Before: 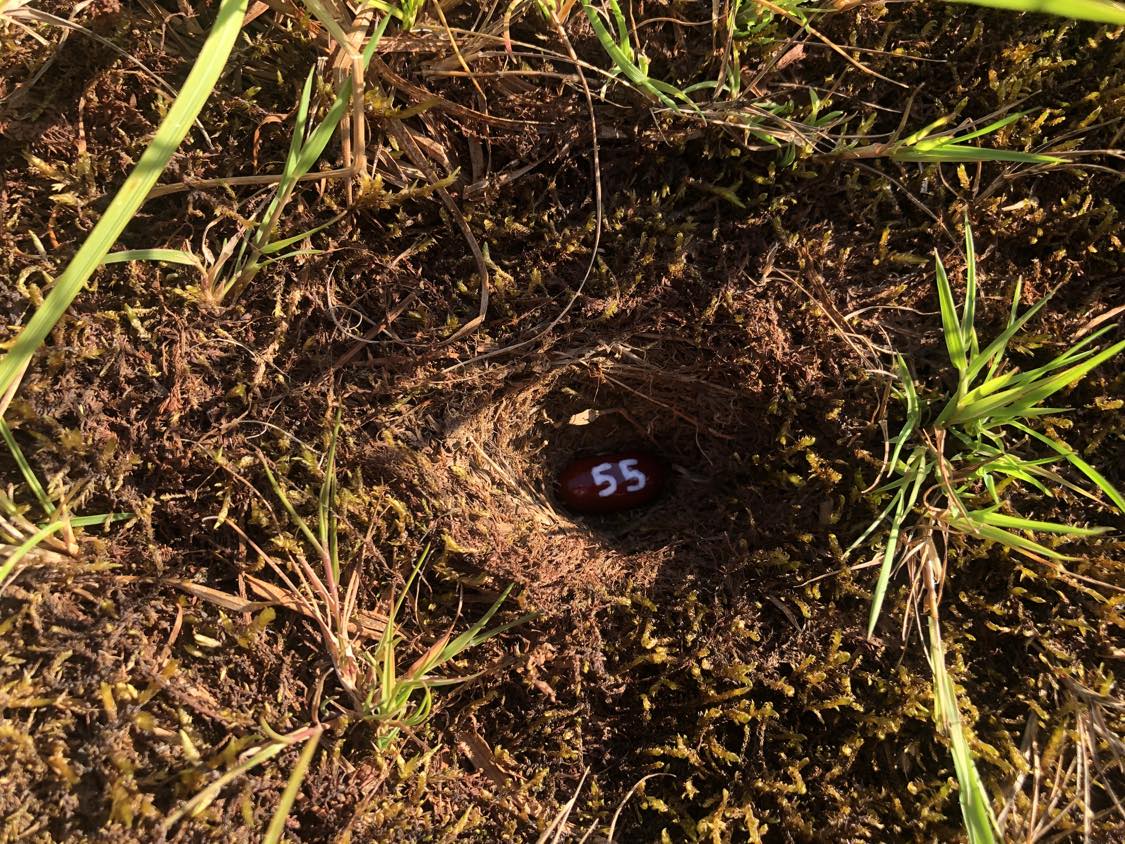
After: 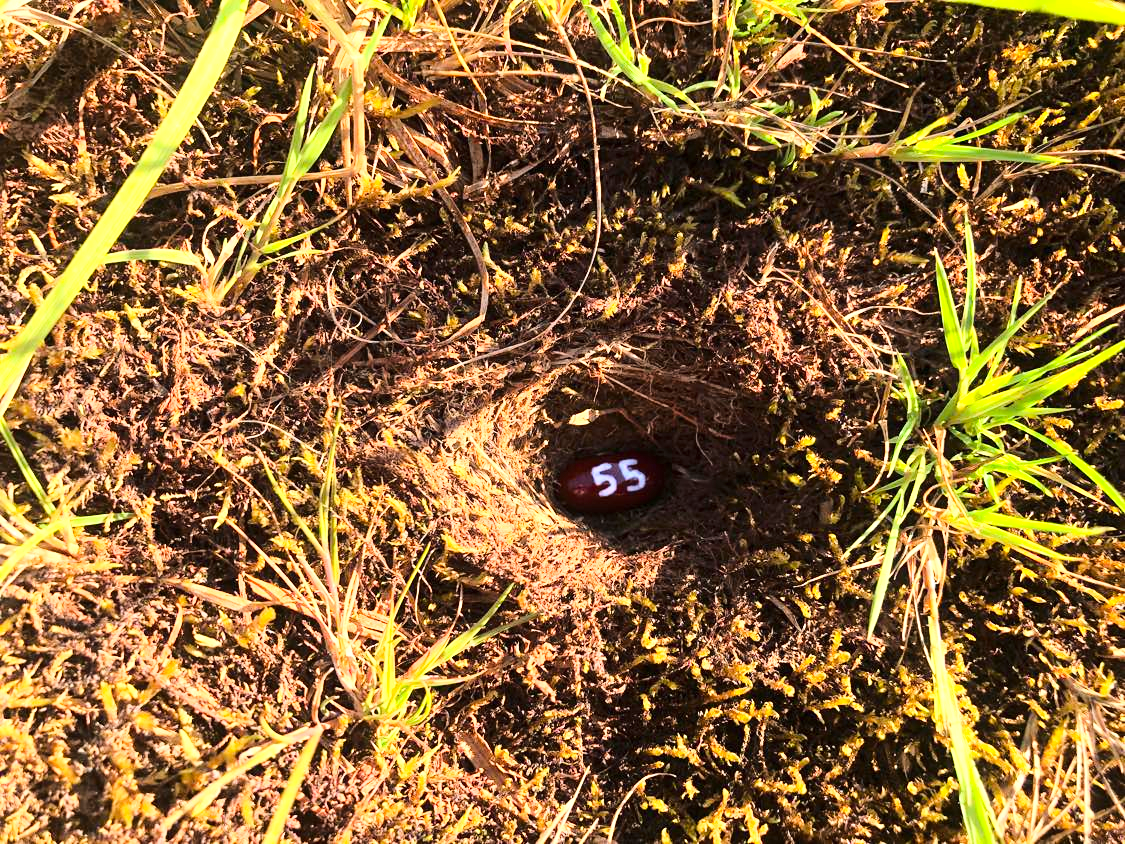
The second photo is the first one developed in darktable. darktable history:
base curve: curves: ch0 [(0, 0) (0.028, 0.03) (0.121, 0.232) (0.46, 0.748) (0.859, 0.968) (1, 1)]
exposure: exposure 0.921 EV, compensate highlight preservation false
